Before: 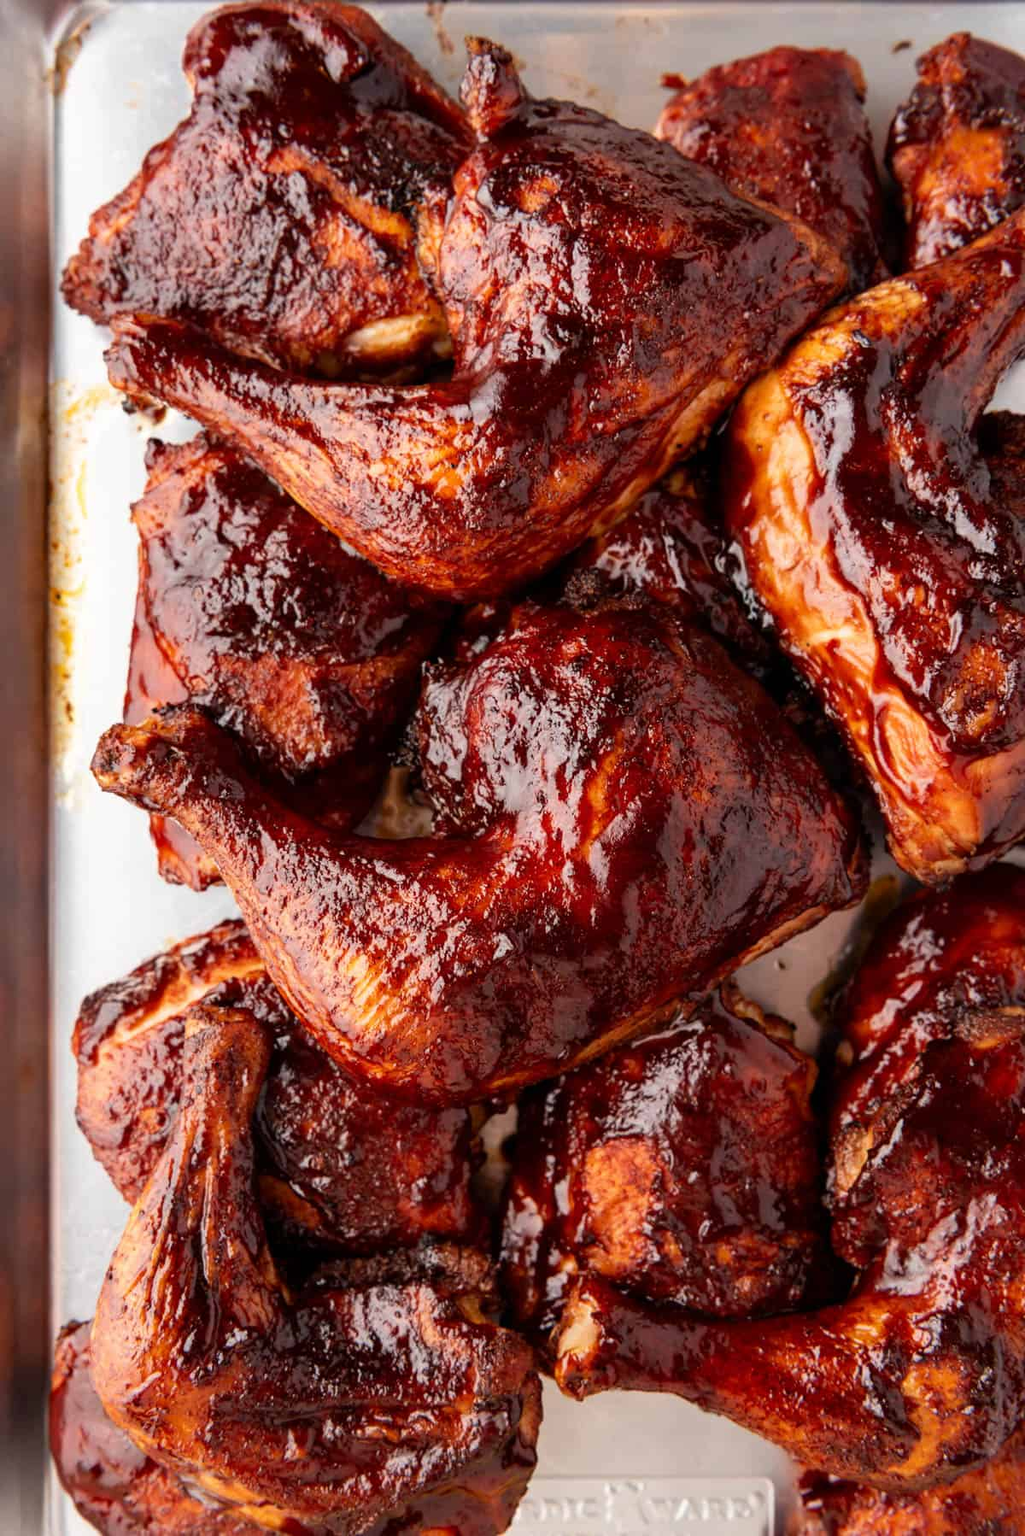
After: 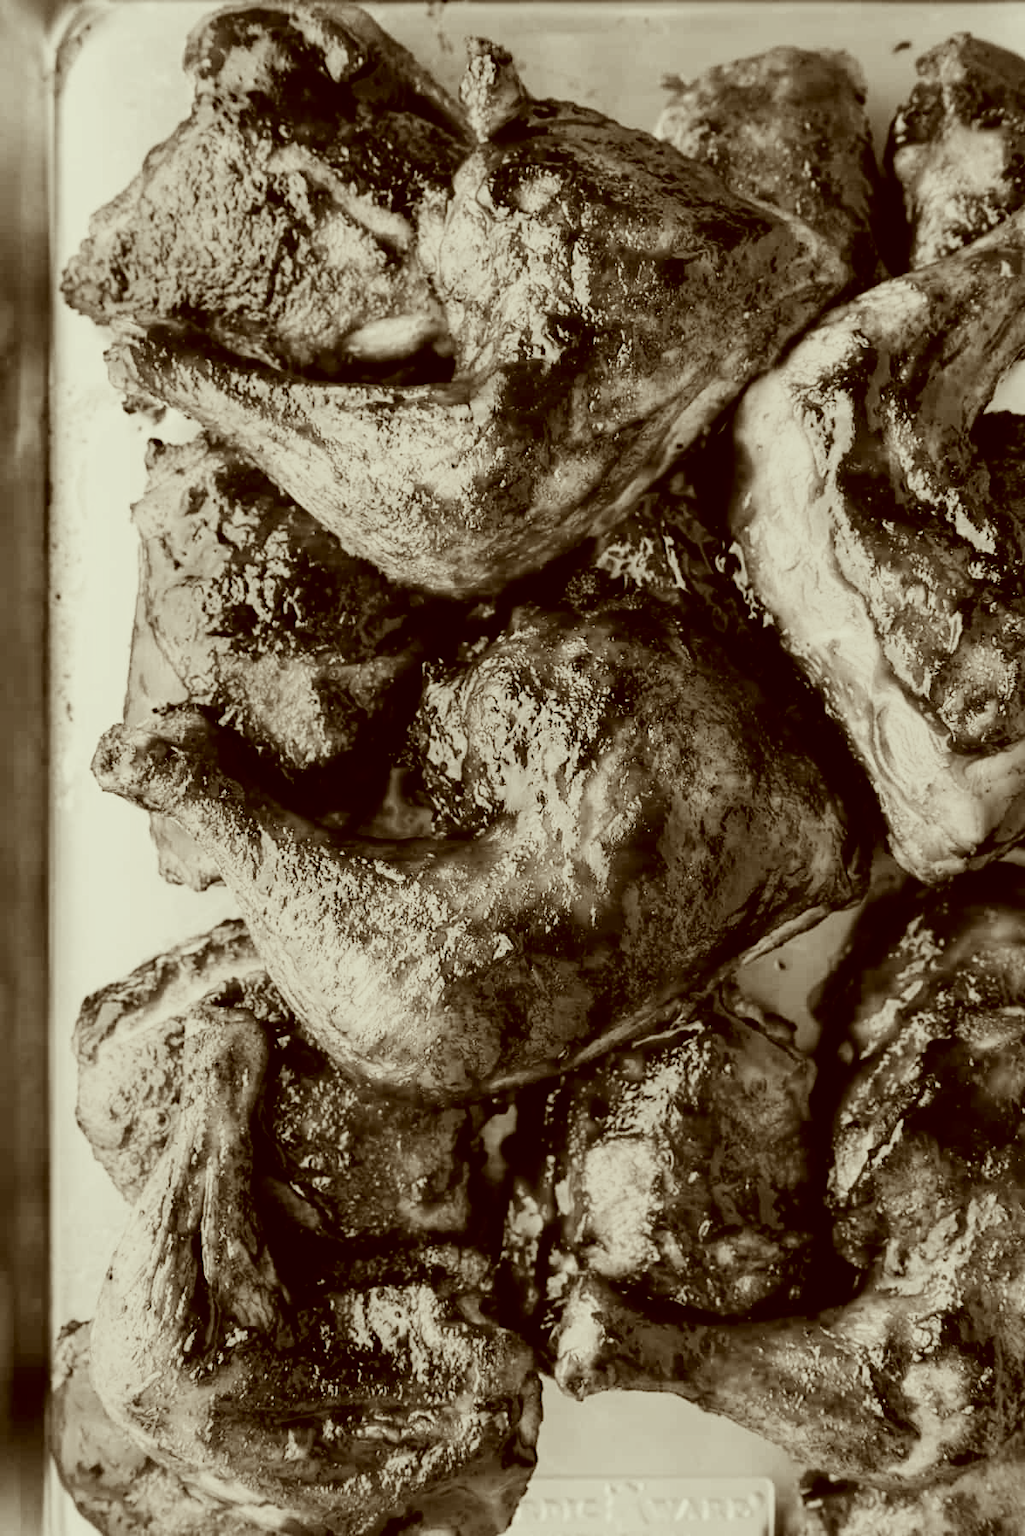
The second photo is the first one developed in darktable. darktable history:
filmic rgb: black relative exposure -5.02 EV, white relative exposure 3.53 EV, hardness 3.19, contrast 1.408, highlights saturation mix -48.61%, color science v5 (2021), contrast in shadows safe, contrast in highlights safe
color correction: highlights a* -5.26, highlights b* 9.79, shadows a* 9.66, shadows b* 24.16
